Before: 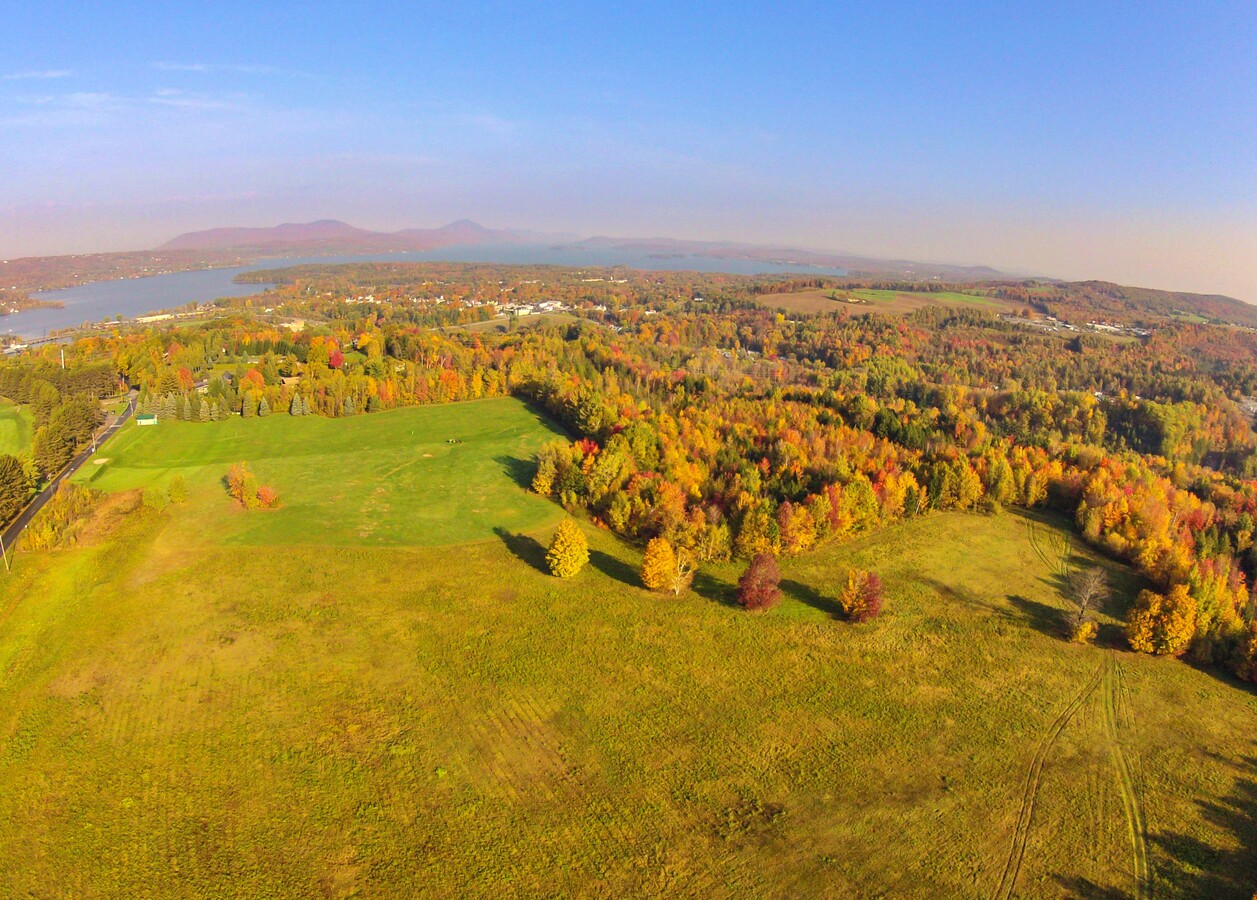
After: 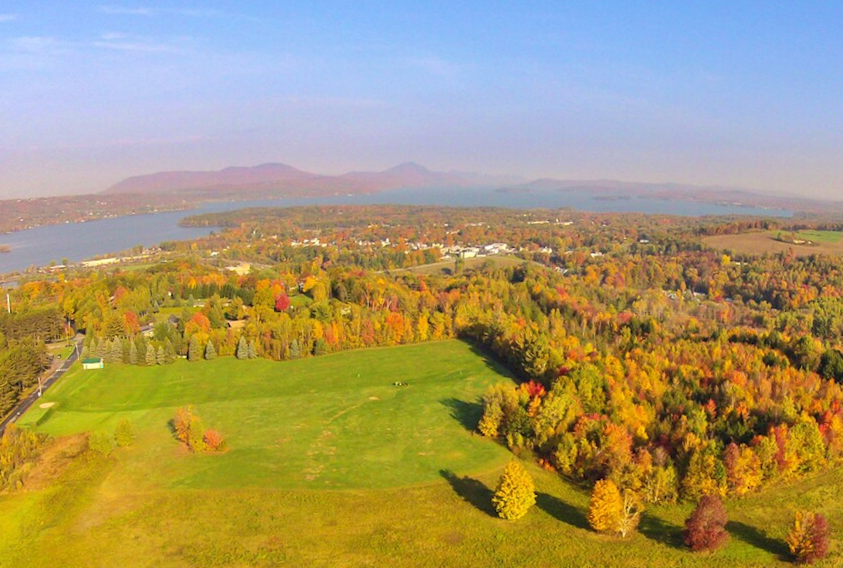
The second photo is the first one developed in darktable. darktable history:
crop and rotate: angle -4.99°, left 2.122%, top 6.945%, right 27.566%, bottom 30.519%
rotate and perspective: rotation -5.2°, automatic cropping off
